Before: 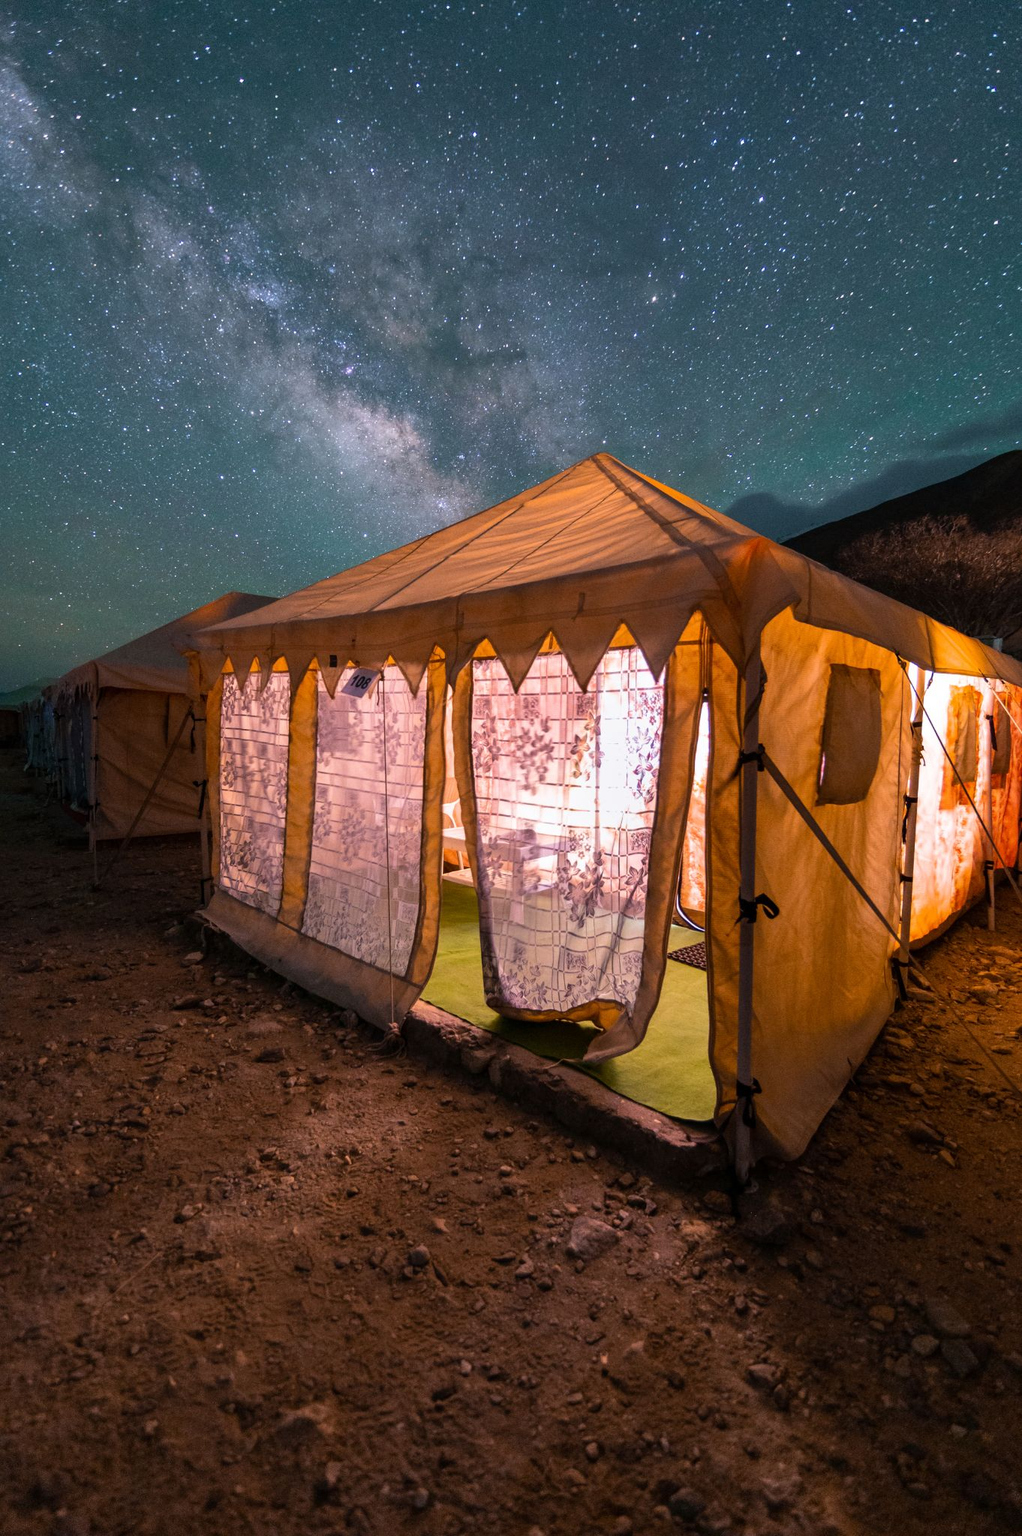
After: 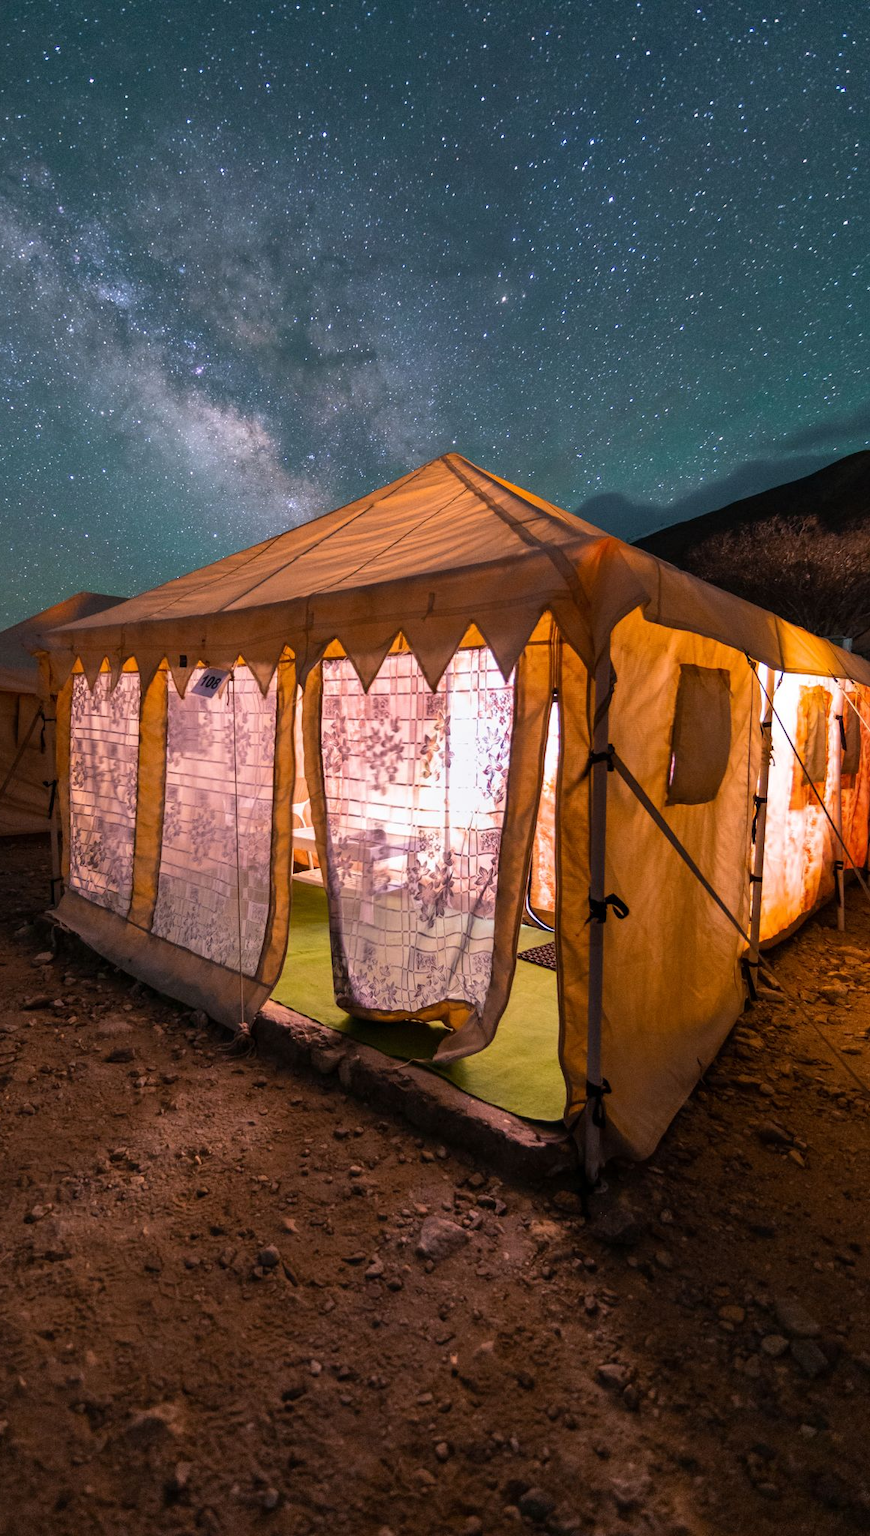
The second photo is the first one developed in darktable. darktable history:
crop and rotate: left 14.728%
